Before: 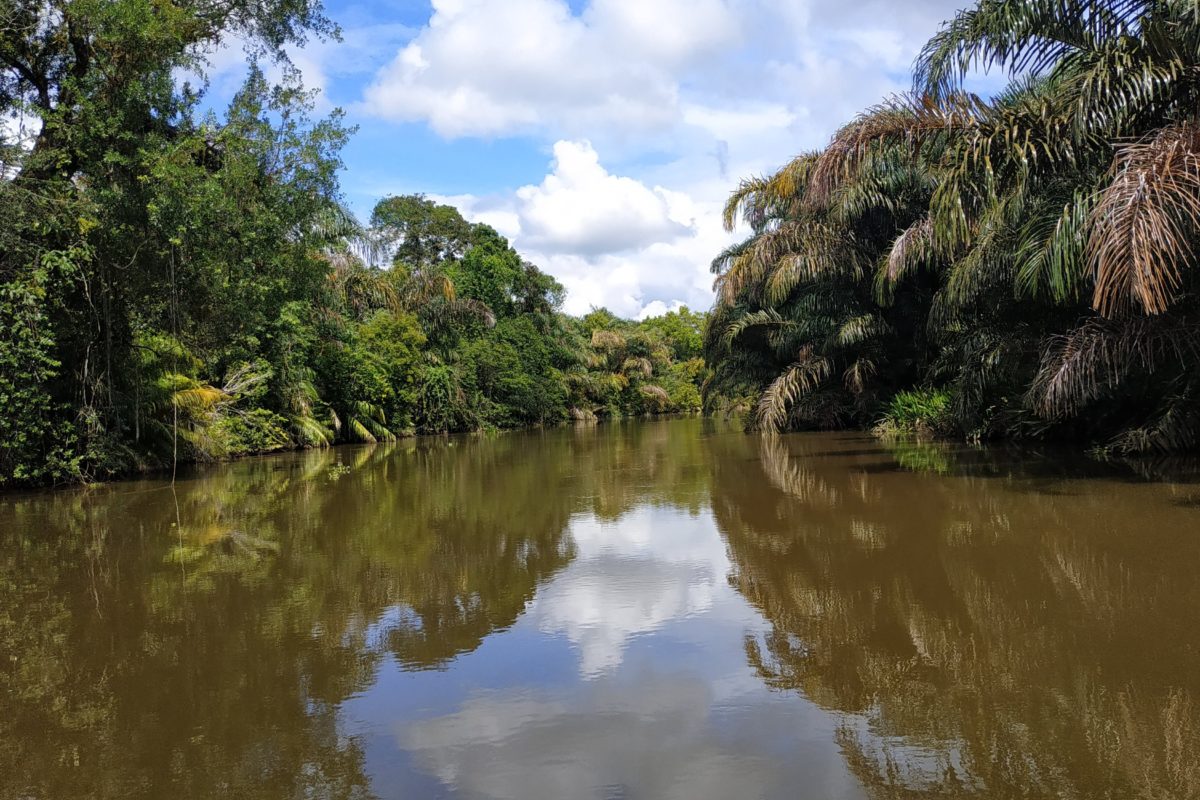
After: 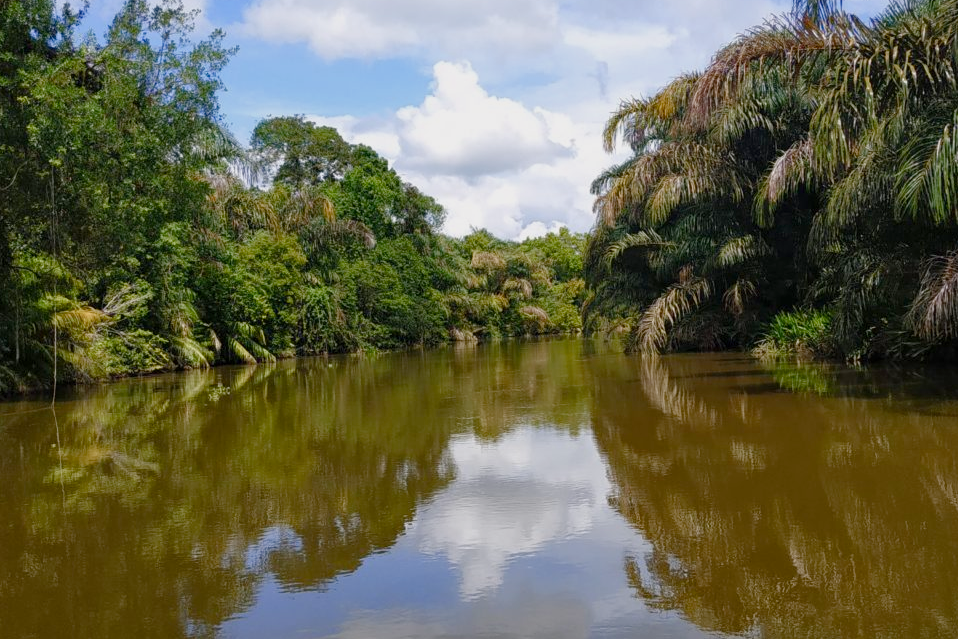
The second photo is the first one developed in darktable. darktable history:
color balance rgb: shadows lift › chroma 1%, shadows lift › hue 113°, highlights gain › chroma 0.2%, highlights gain › hue 333°, perceptual saturation grading › global saturation 20%, perceptual saturation grading › highlights -50%, perceptual saturation grading › shadows 25%, contrast -10%
crop and rotate: left 10.071%, top 10.071%, right 10.02%, bottom 10.02%
